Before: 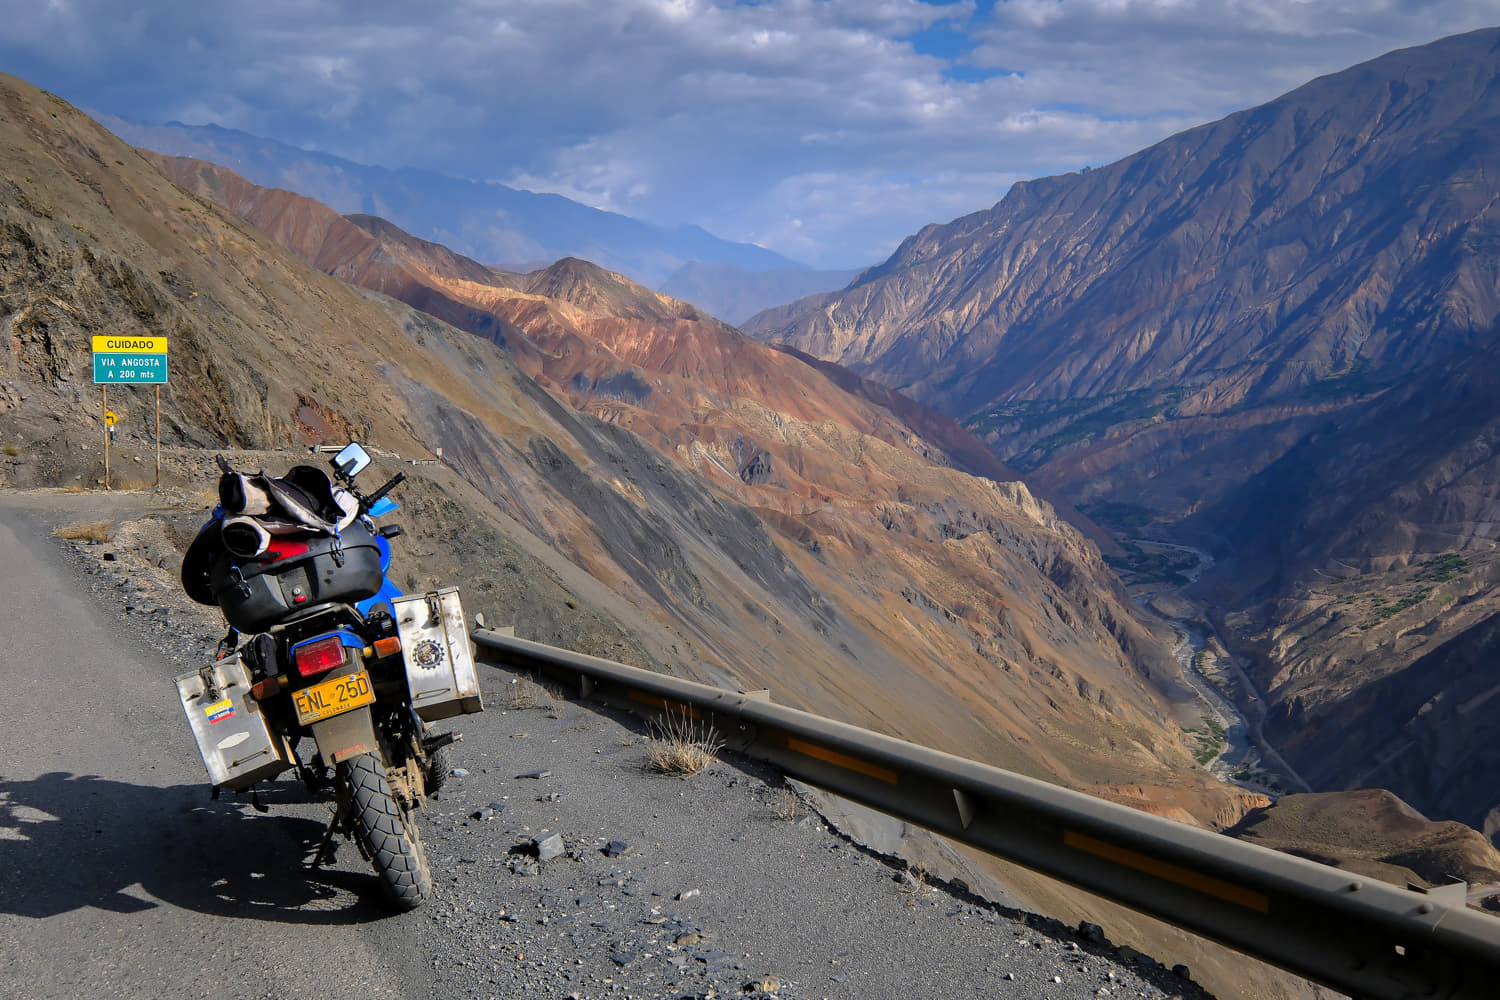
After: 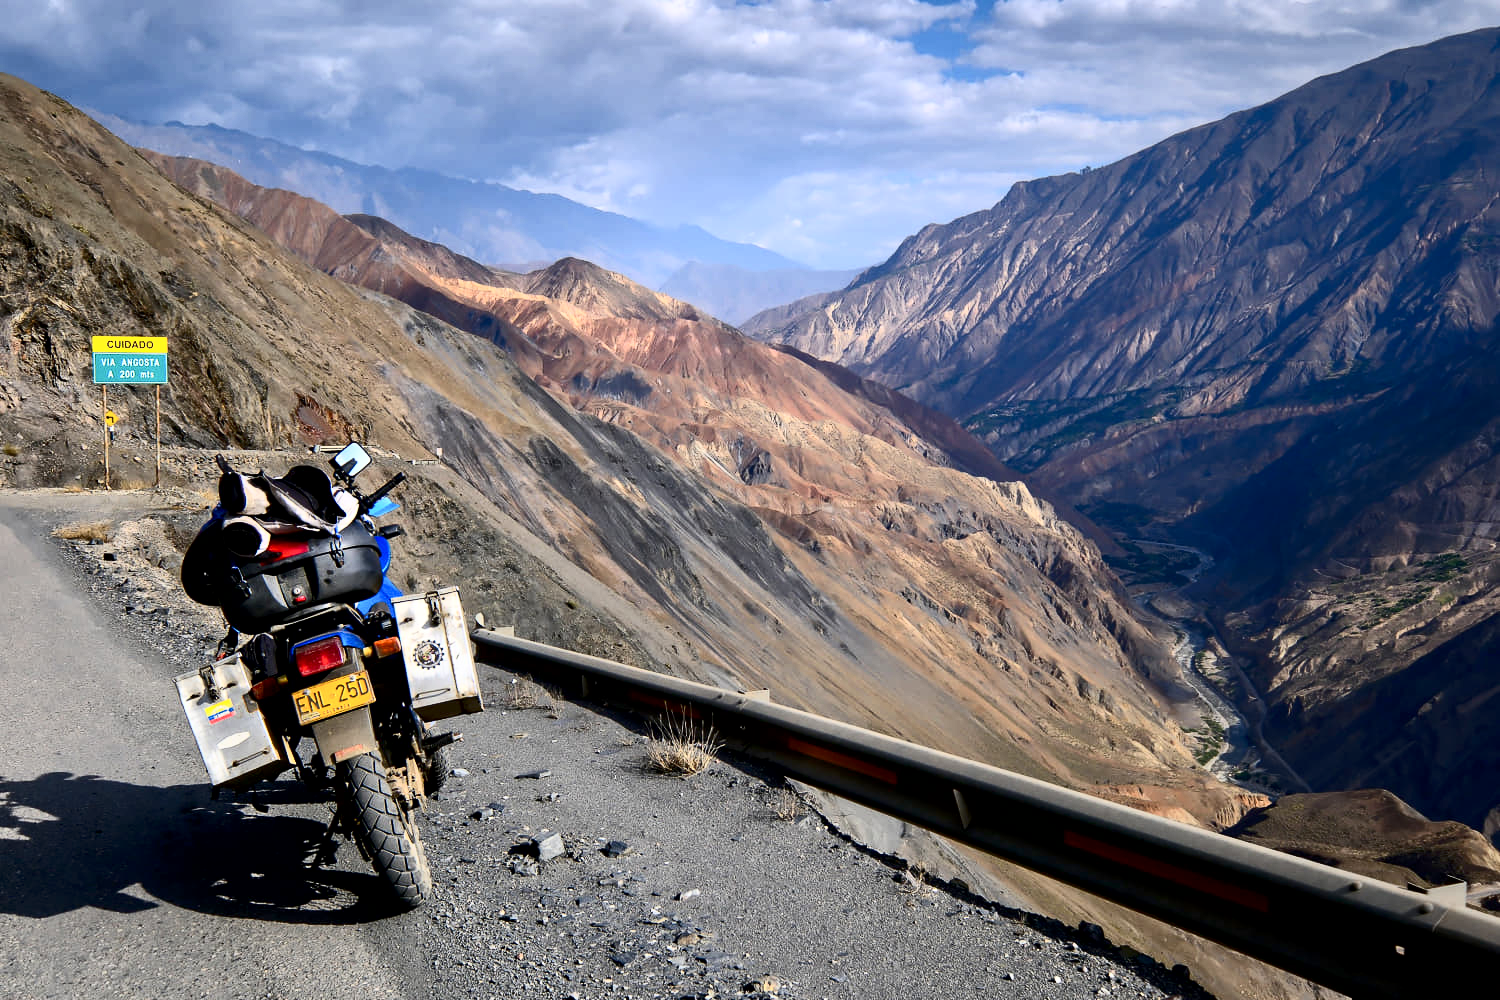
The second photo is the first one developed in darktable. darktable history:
contrast brightness saturation: contrast 0.392, brightness 0.107
exposure: black level correction 0.007, exposure 0.103 EV, compensate highlight preservation false
